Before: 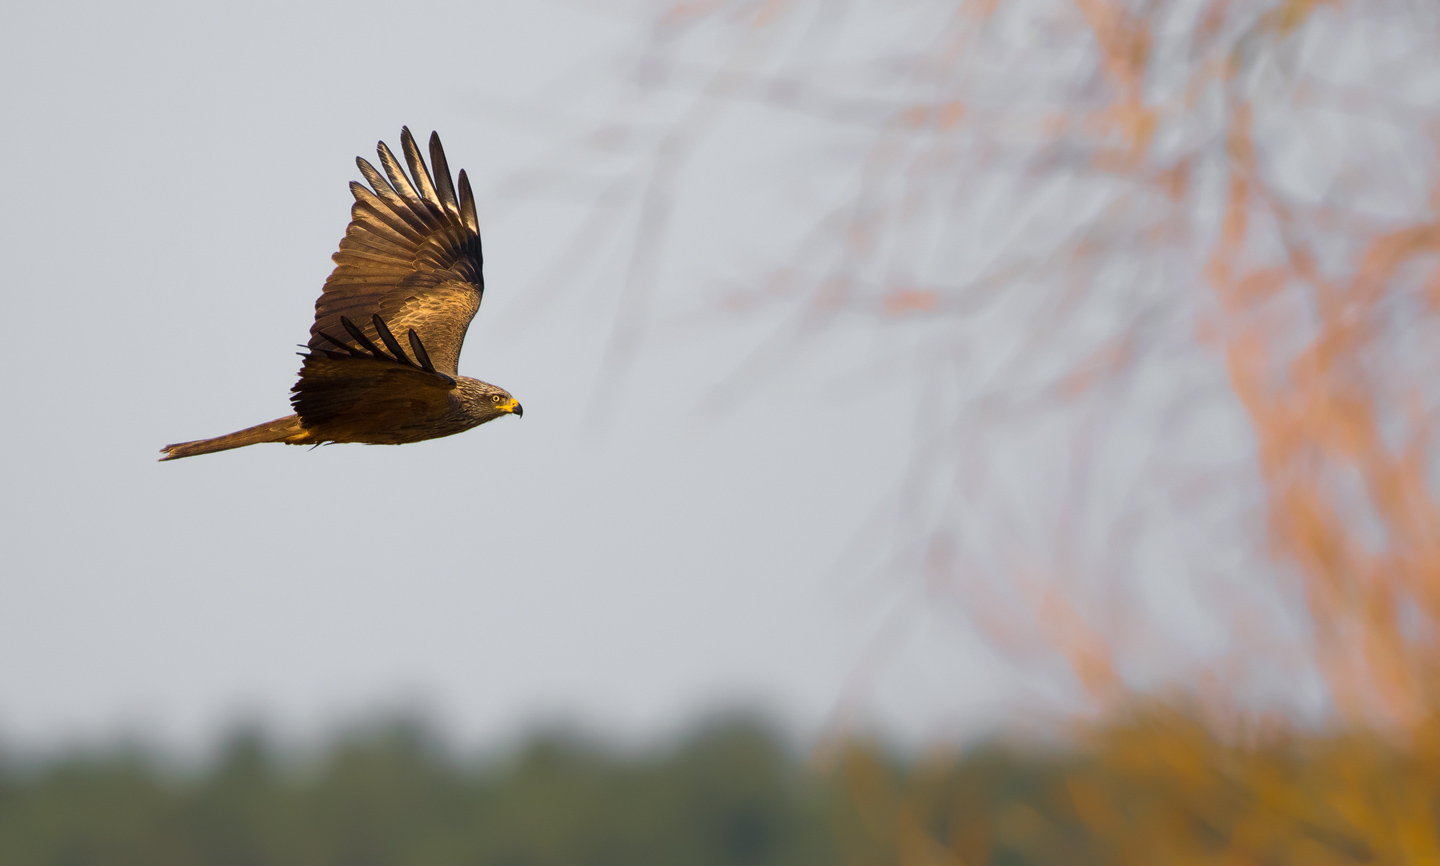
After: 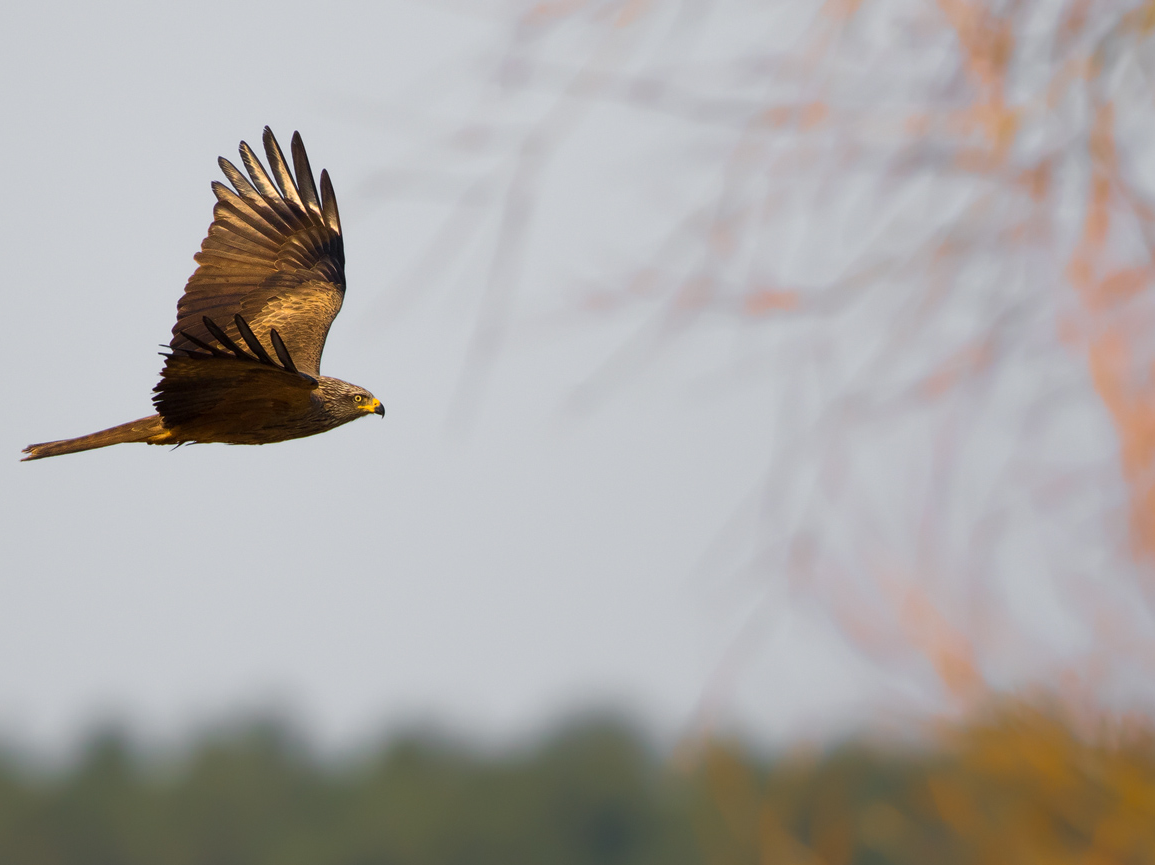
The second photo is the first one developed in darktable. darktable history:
crop and rotate: left 9.603%, right 10.168%
